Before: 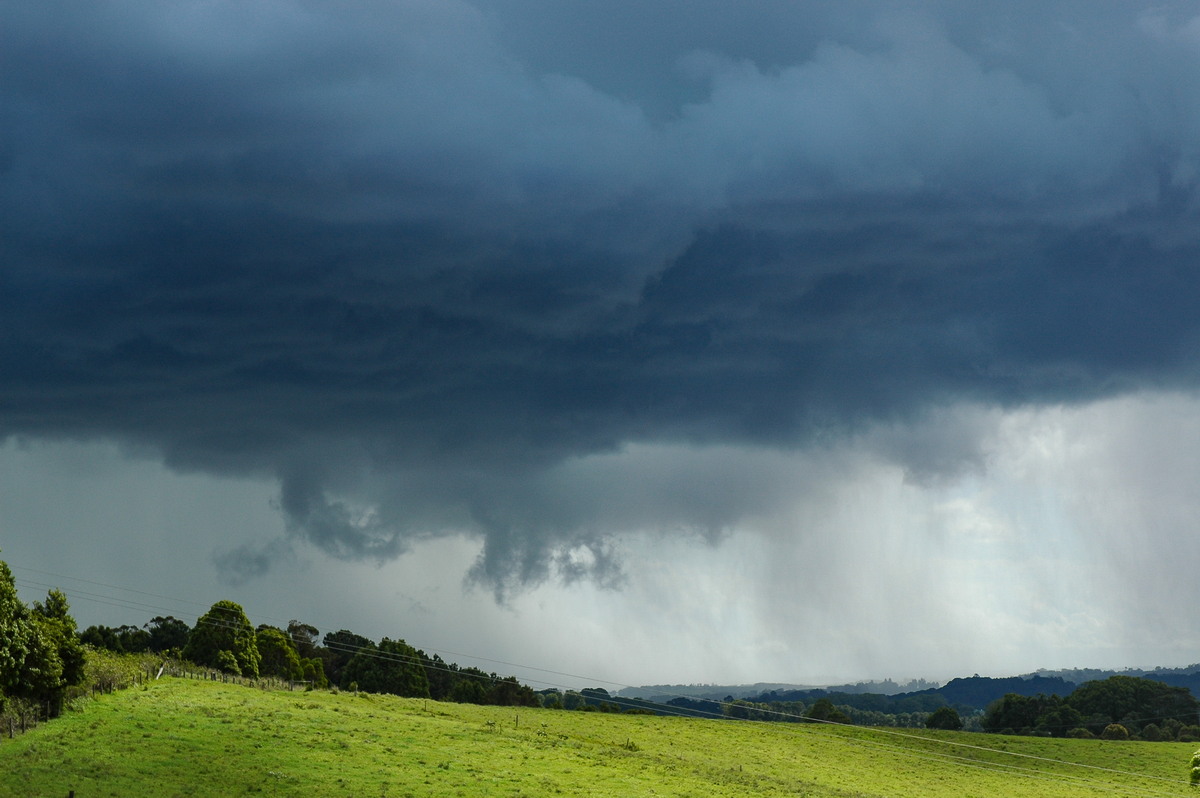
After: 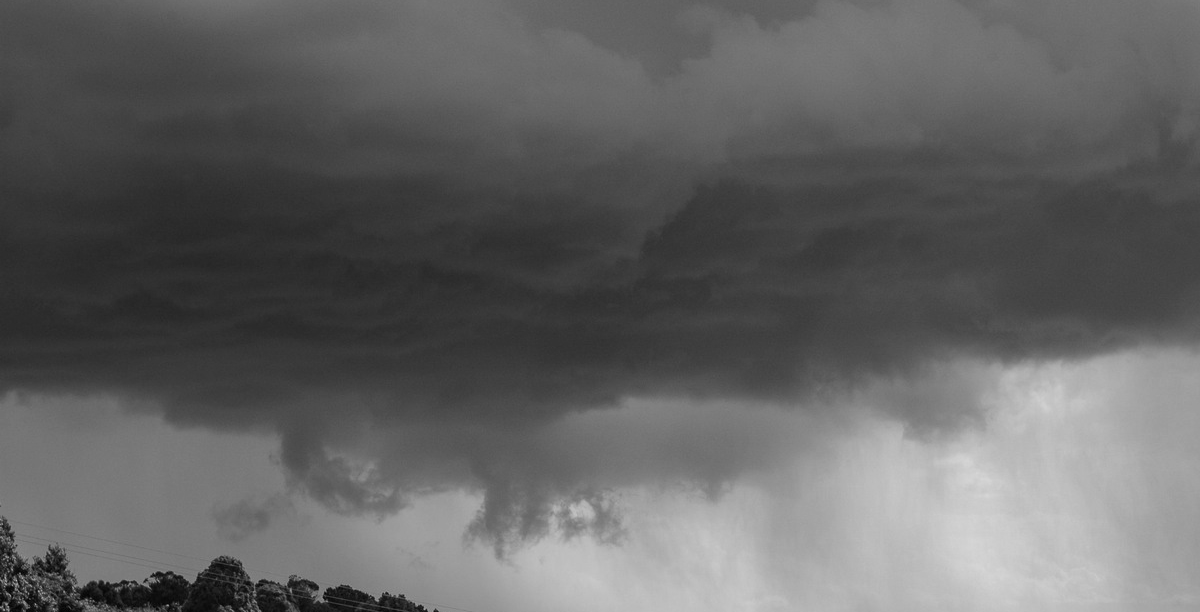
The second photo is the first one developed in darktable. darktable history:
monochrome: a 73.58, b 64.21
crop: top 5.667%, bottom 17.637%
